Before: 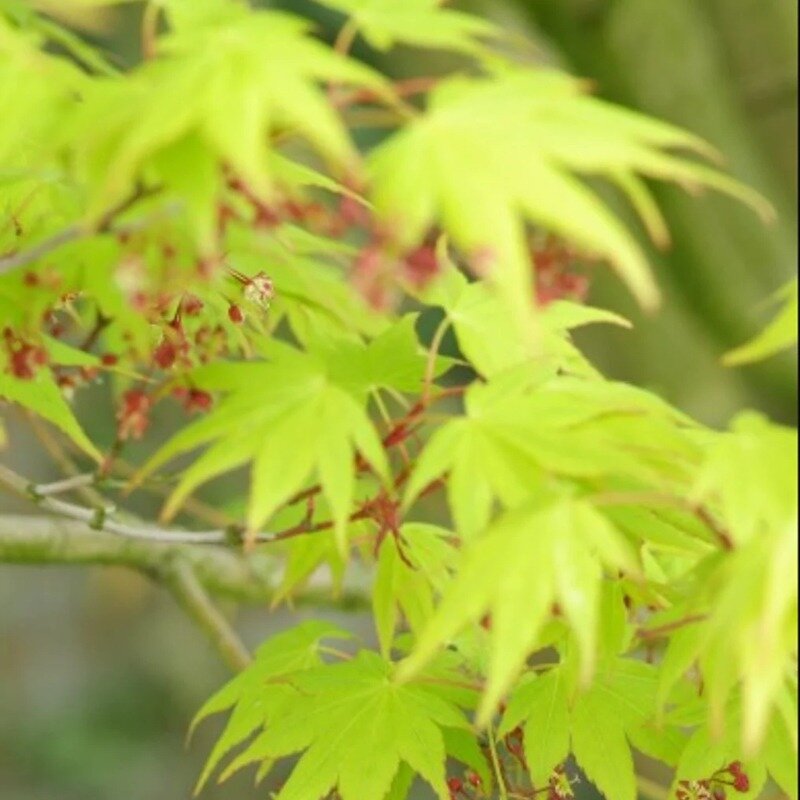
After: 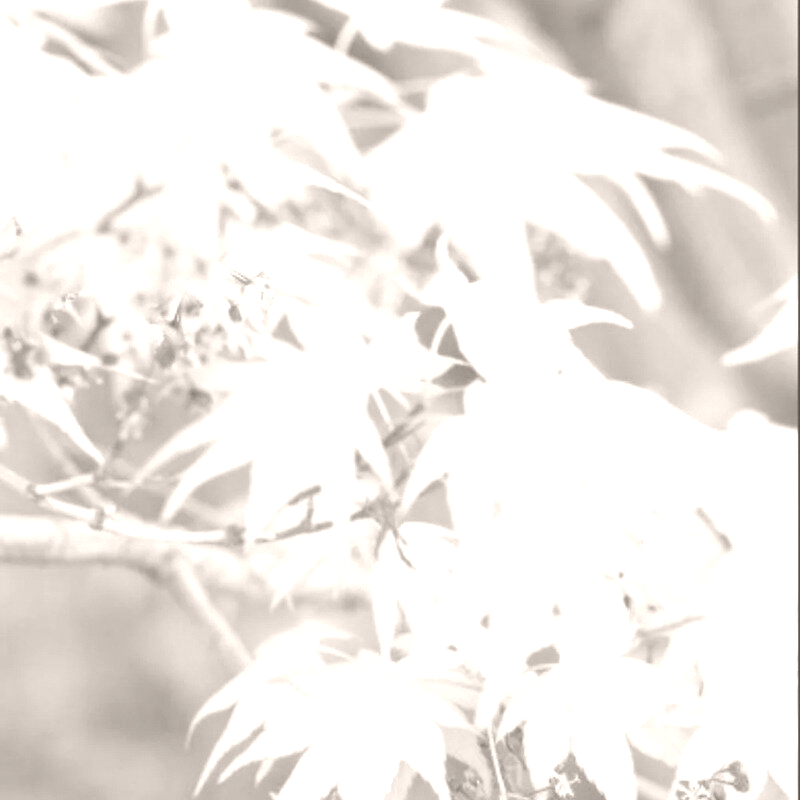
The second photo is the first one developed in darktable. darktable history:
color correction: highlights a* 21.88, highlights b* 22.25
colorize: hue 34.49°, saturation 35.33%, source mix 100%, lightness 55%, version 1
